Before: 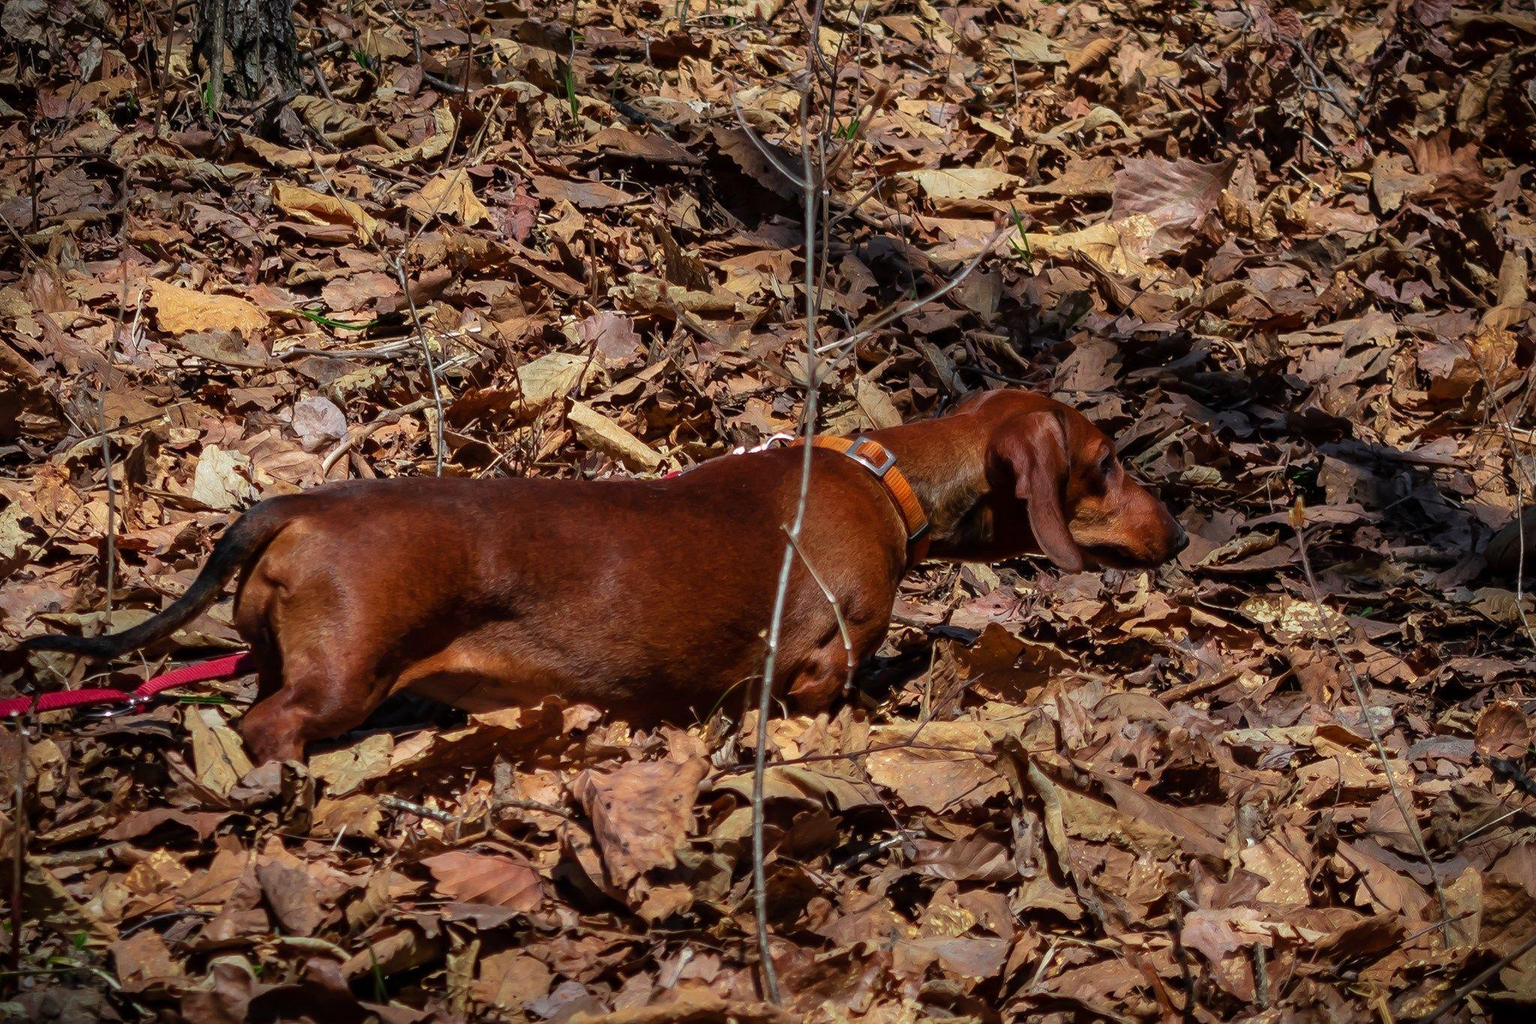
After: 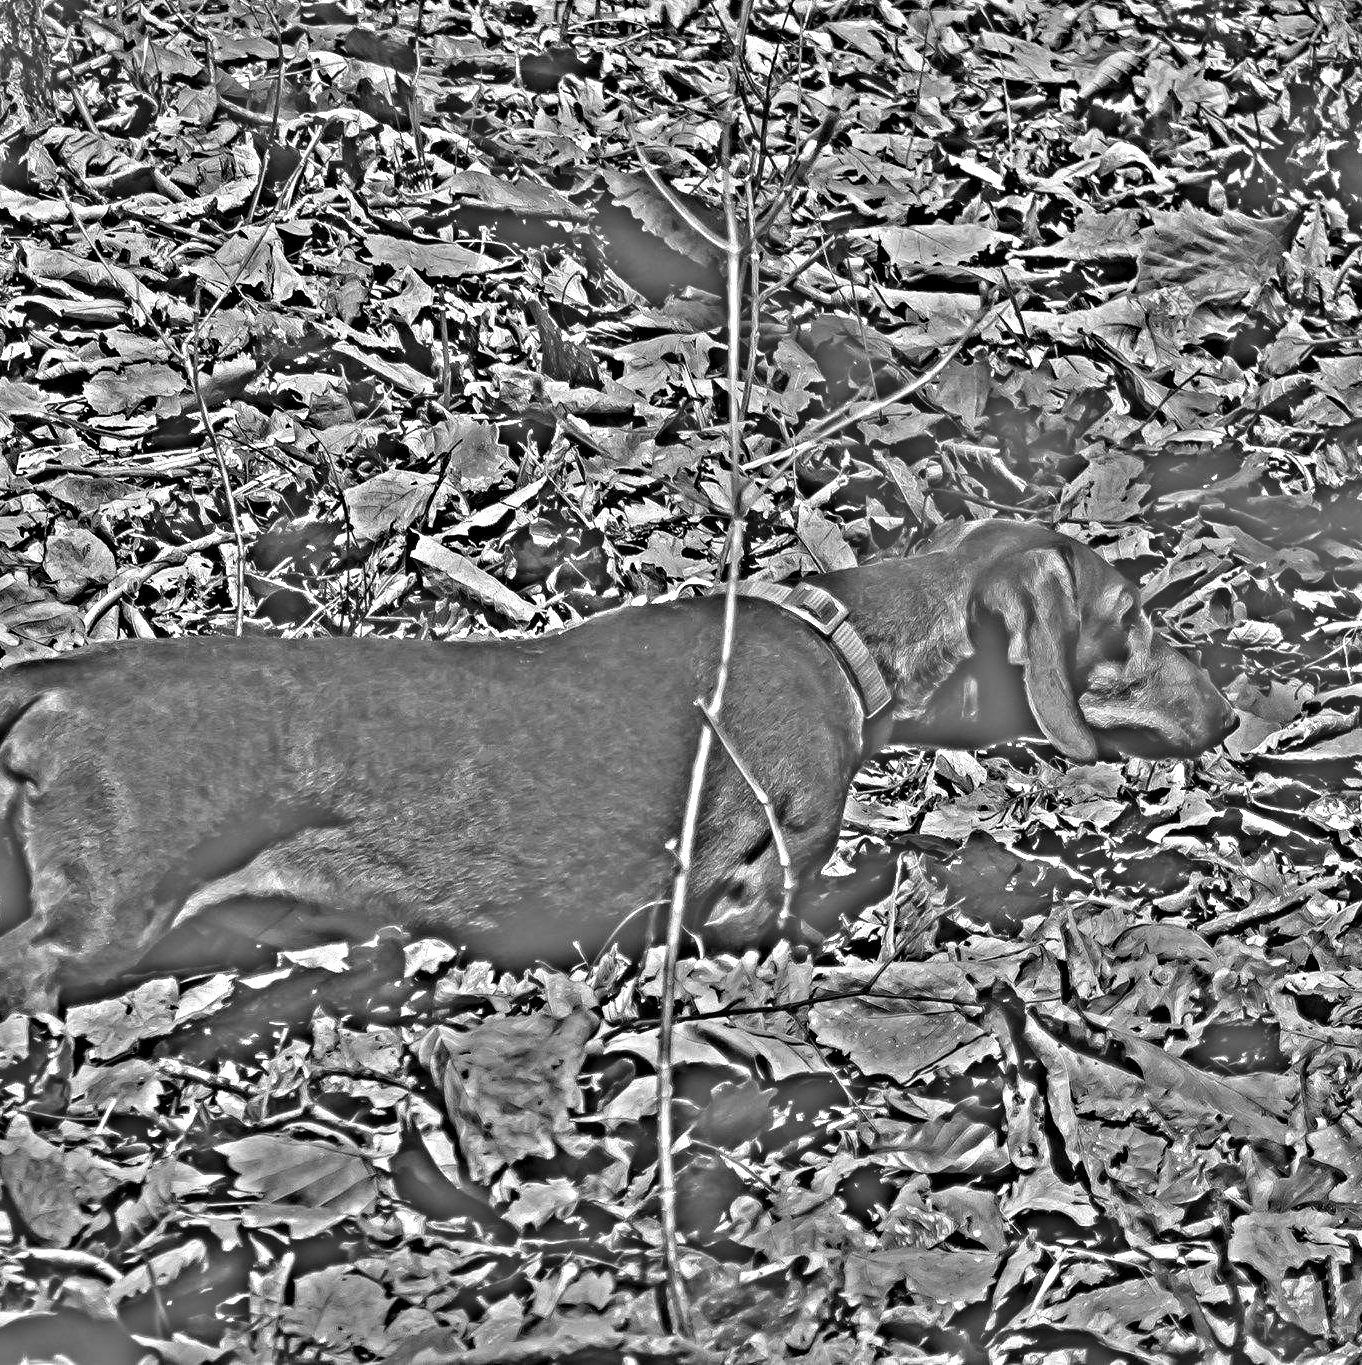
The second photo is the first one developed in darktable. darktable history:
crop: left 16.899%, right 16.556%
highpass: on, module defaults
white balance: red 0.978, blue 0.999
